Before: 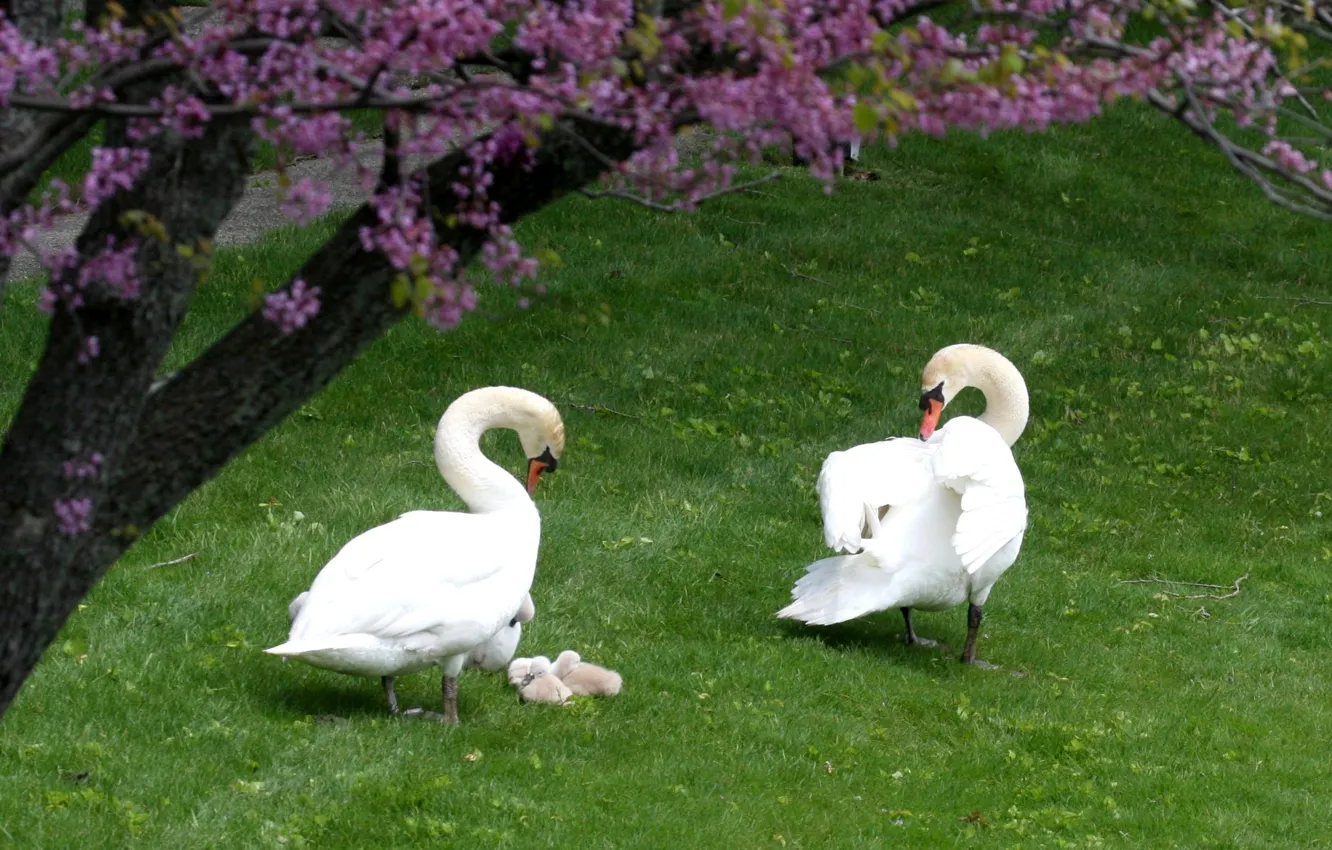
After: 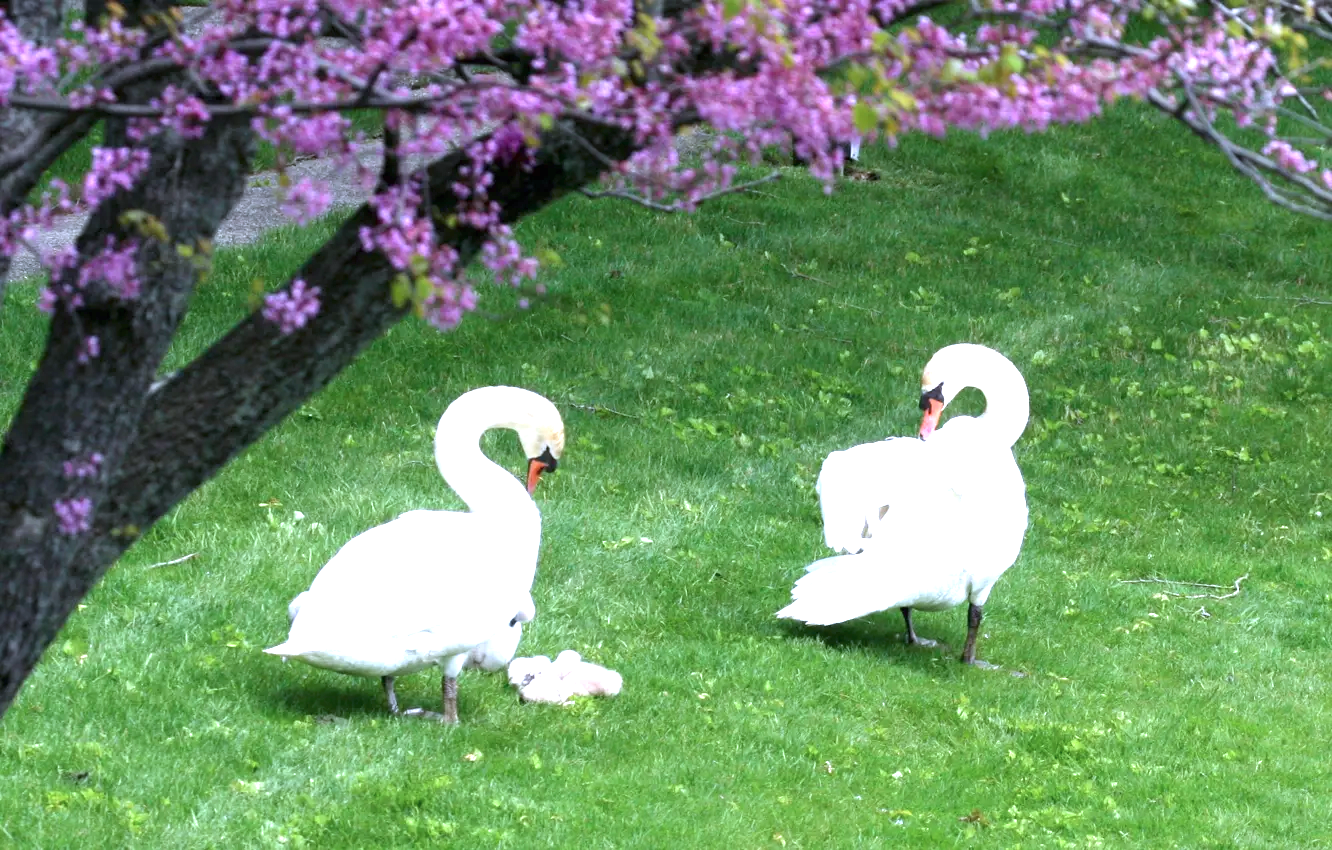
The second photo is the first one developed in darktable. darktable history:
color calibration: illuminant custom, x 0.373, y 0.388, temperature 4246.65 K
exposure: black level correction 0, exposure 1.461 EV, compensate highlight preservation false
